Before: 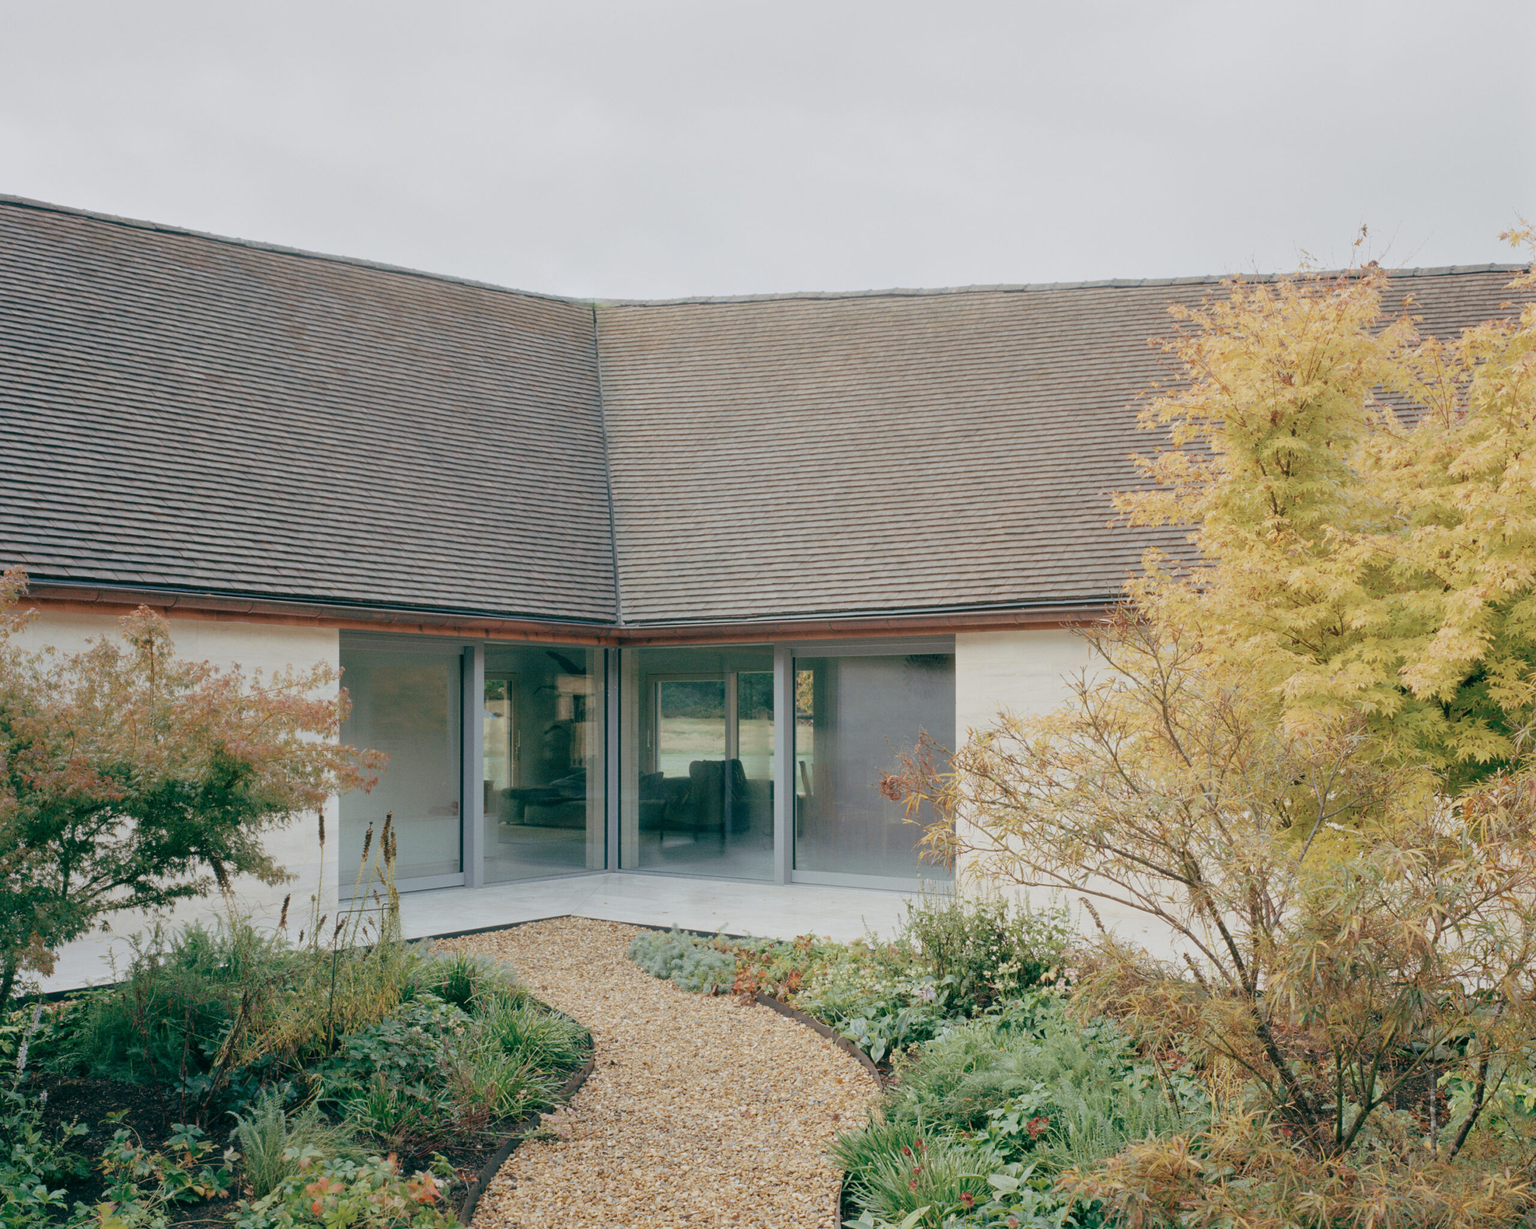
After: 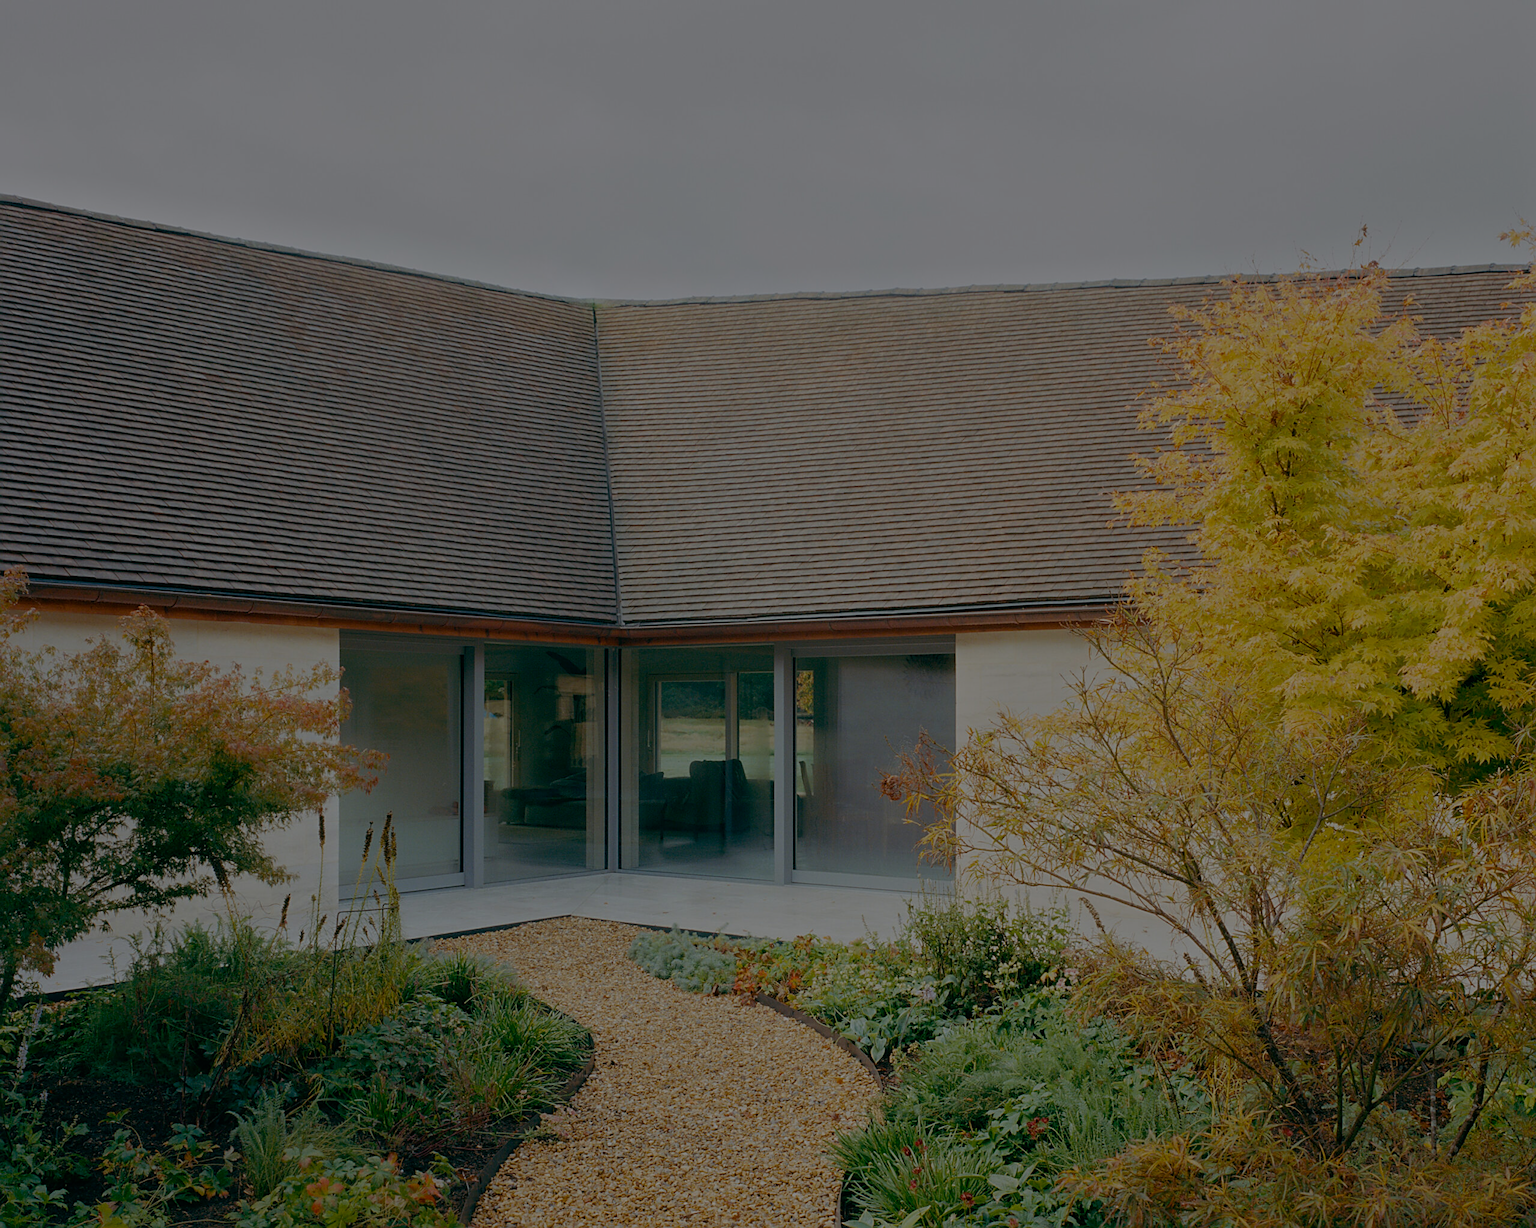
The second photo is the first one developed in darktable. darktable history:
sharpen: on, module defaults
tone equalizer: -8 EV -2 EV, -7 EV -2 EV, -6 EV -2 EV, -5 EV -2 EV, -4 EV -2 EV, -3 EV -2 EV, -2 EV -2 EV, -1 EV -1.63 EV, +0 EV -2 EV
color balance rgb: perceptual saturation grading › global saturation 35%, perceptual saturation grading › highlights -30%, perceptual saturation grading › shadows 35%, perceptual brilliance grading › global brilliance 3%, perceptual brilliance grading › highlights -3%, perceptual brilliance grading › shadows 3%
color balance: on, module defaults
